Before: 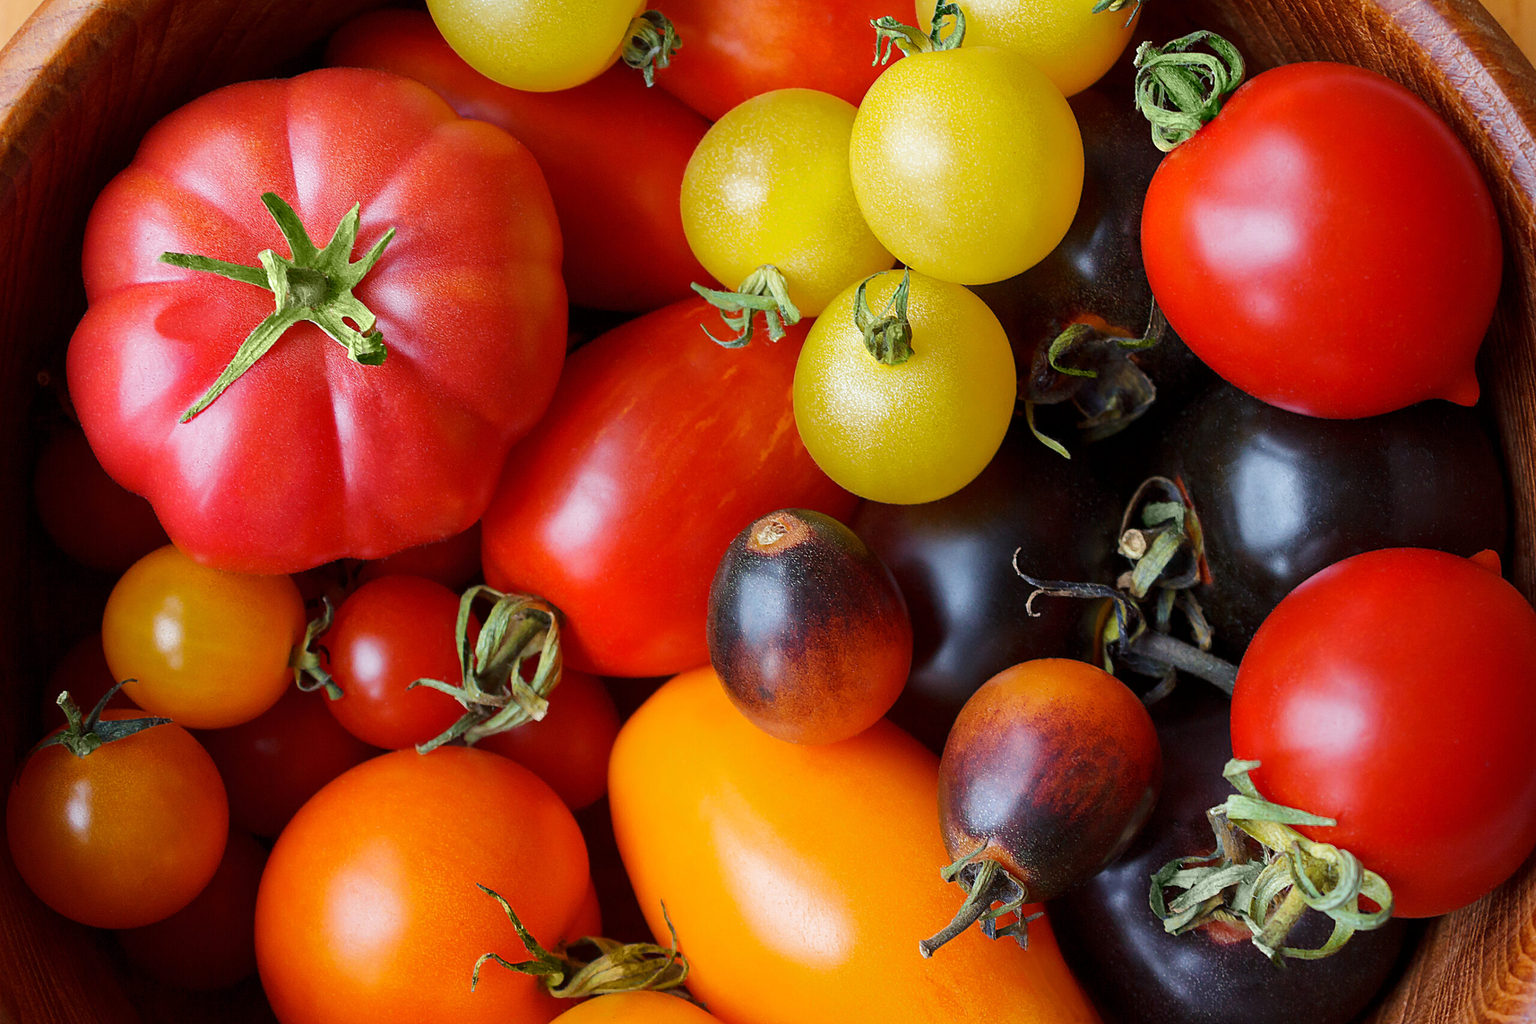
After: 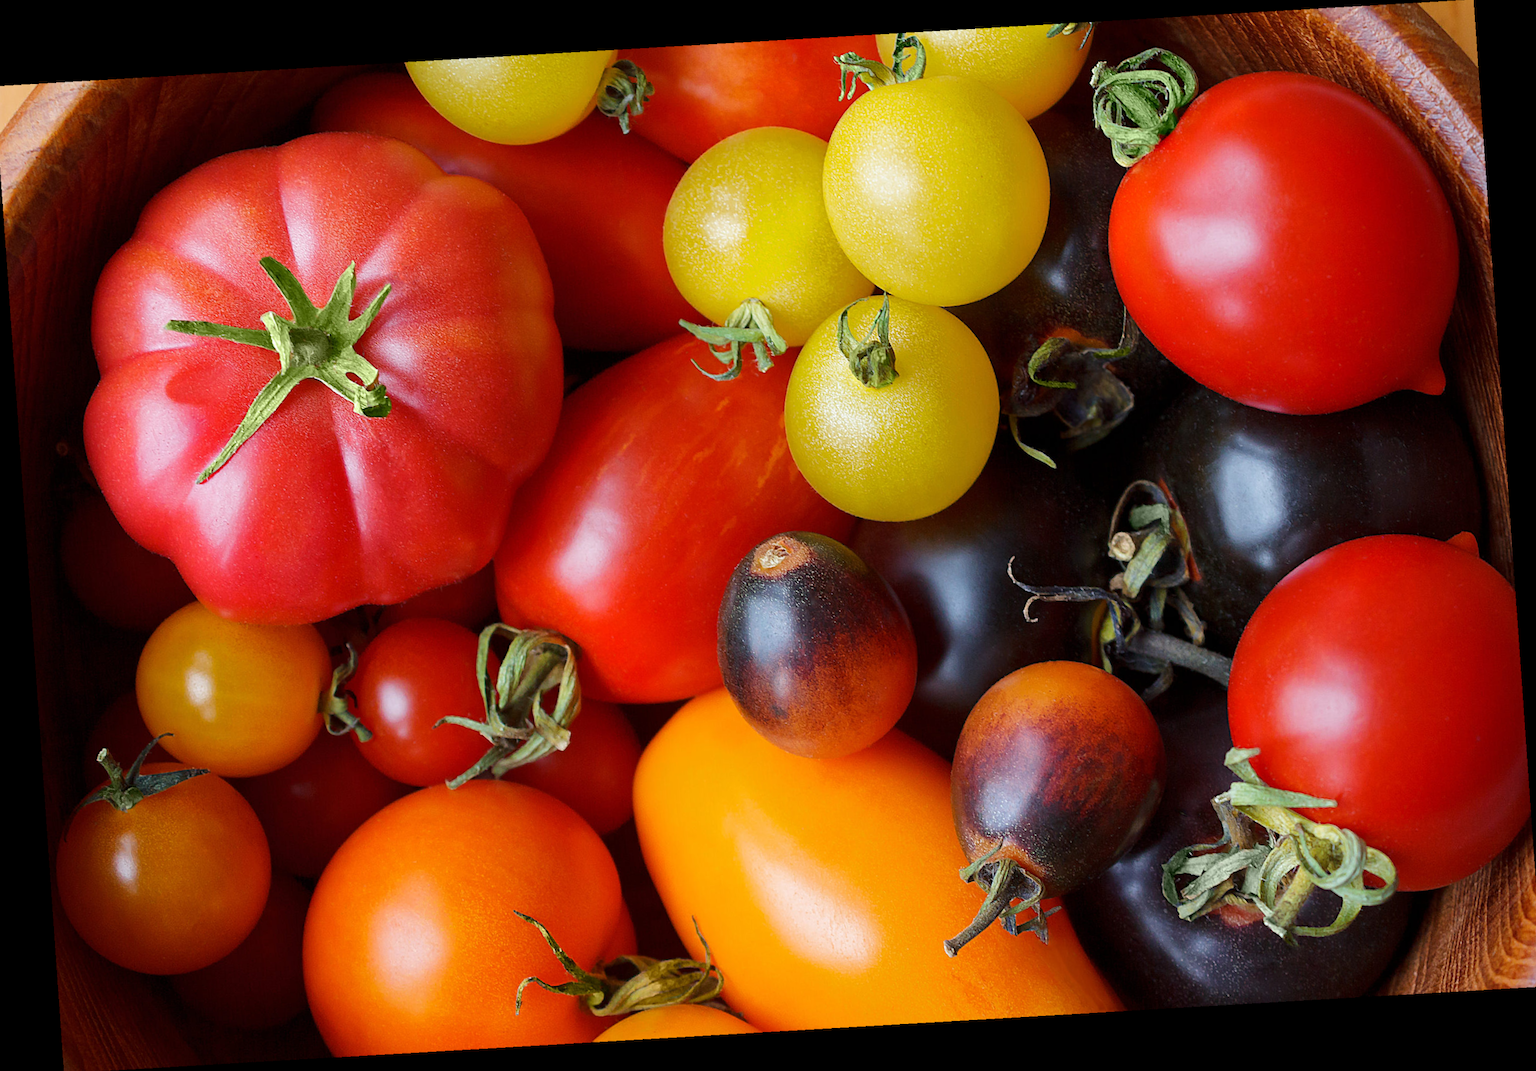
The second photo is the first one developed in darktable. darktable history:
rotate and perspective: rotation -4.2°, shear 0.006, automatic cropping off
crop and rotate: angle -0.5°
